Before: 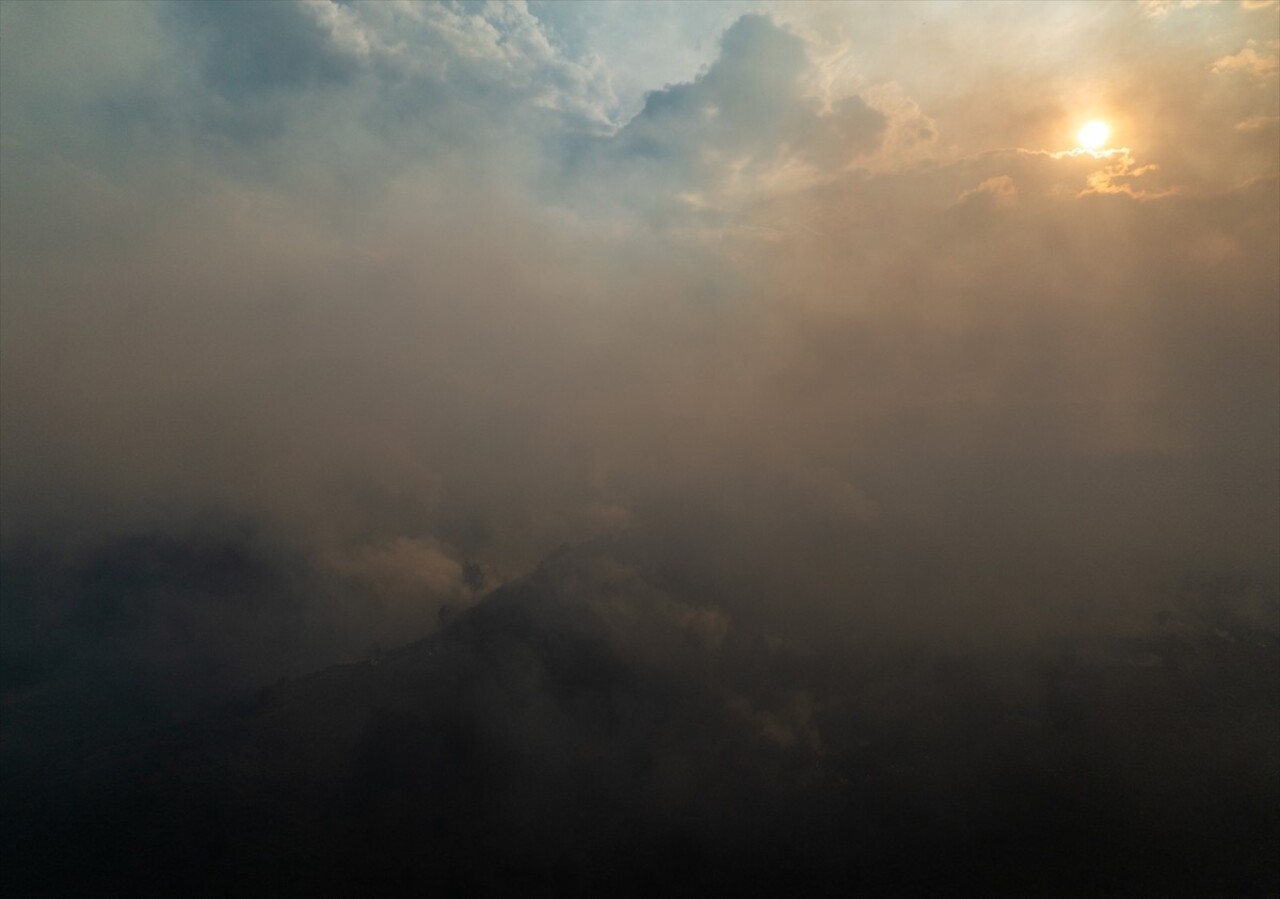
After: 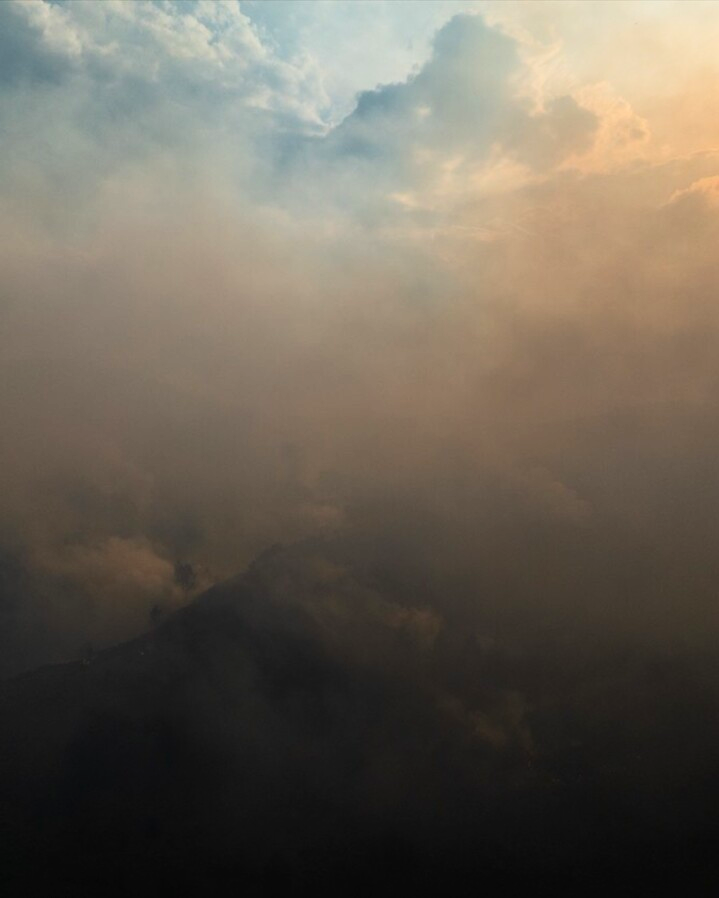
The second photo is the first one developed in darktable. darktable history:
contrast brightness saturation: contrast 0.23, brightness 0.1, saturation 0.29
crop and rotate: left 22.516%, right 21.234%
